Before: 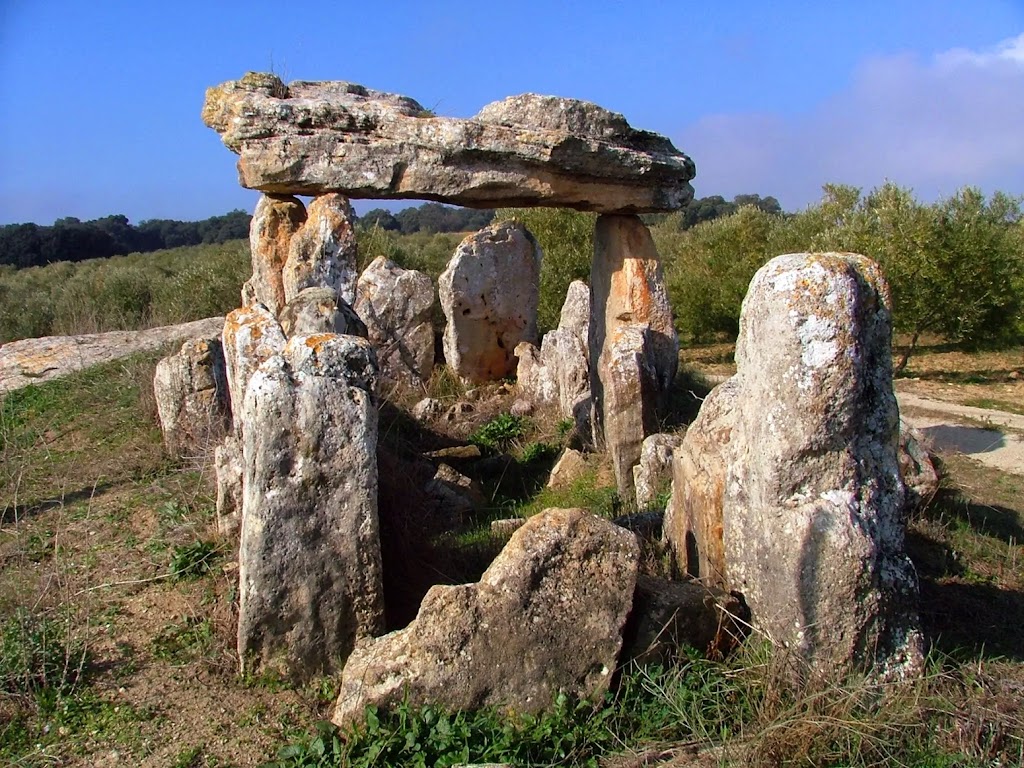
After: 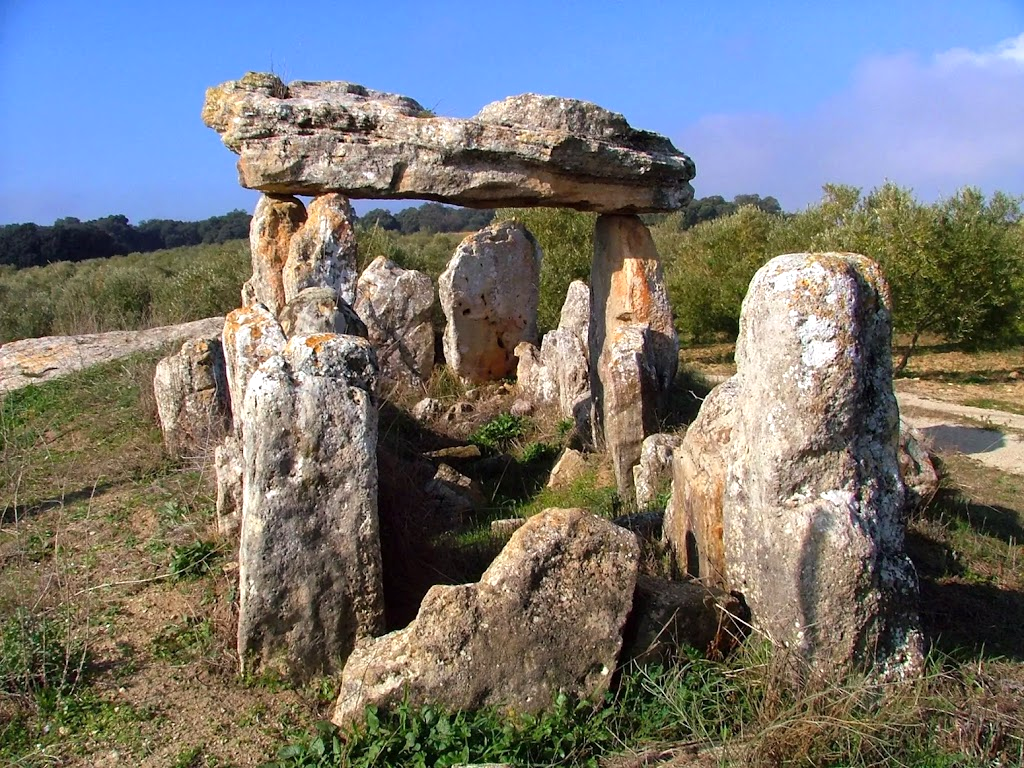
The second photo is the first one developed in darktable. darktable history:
exposure: exposure 0.216 EV, compensate exposure bias true, compensate highlight preservation false
